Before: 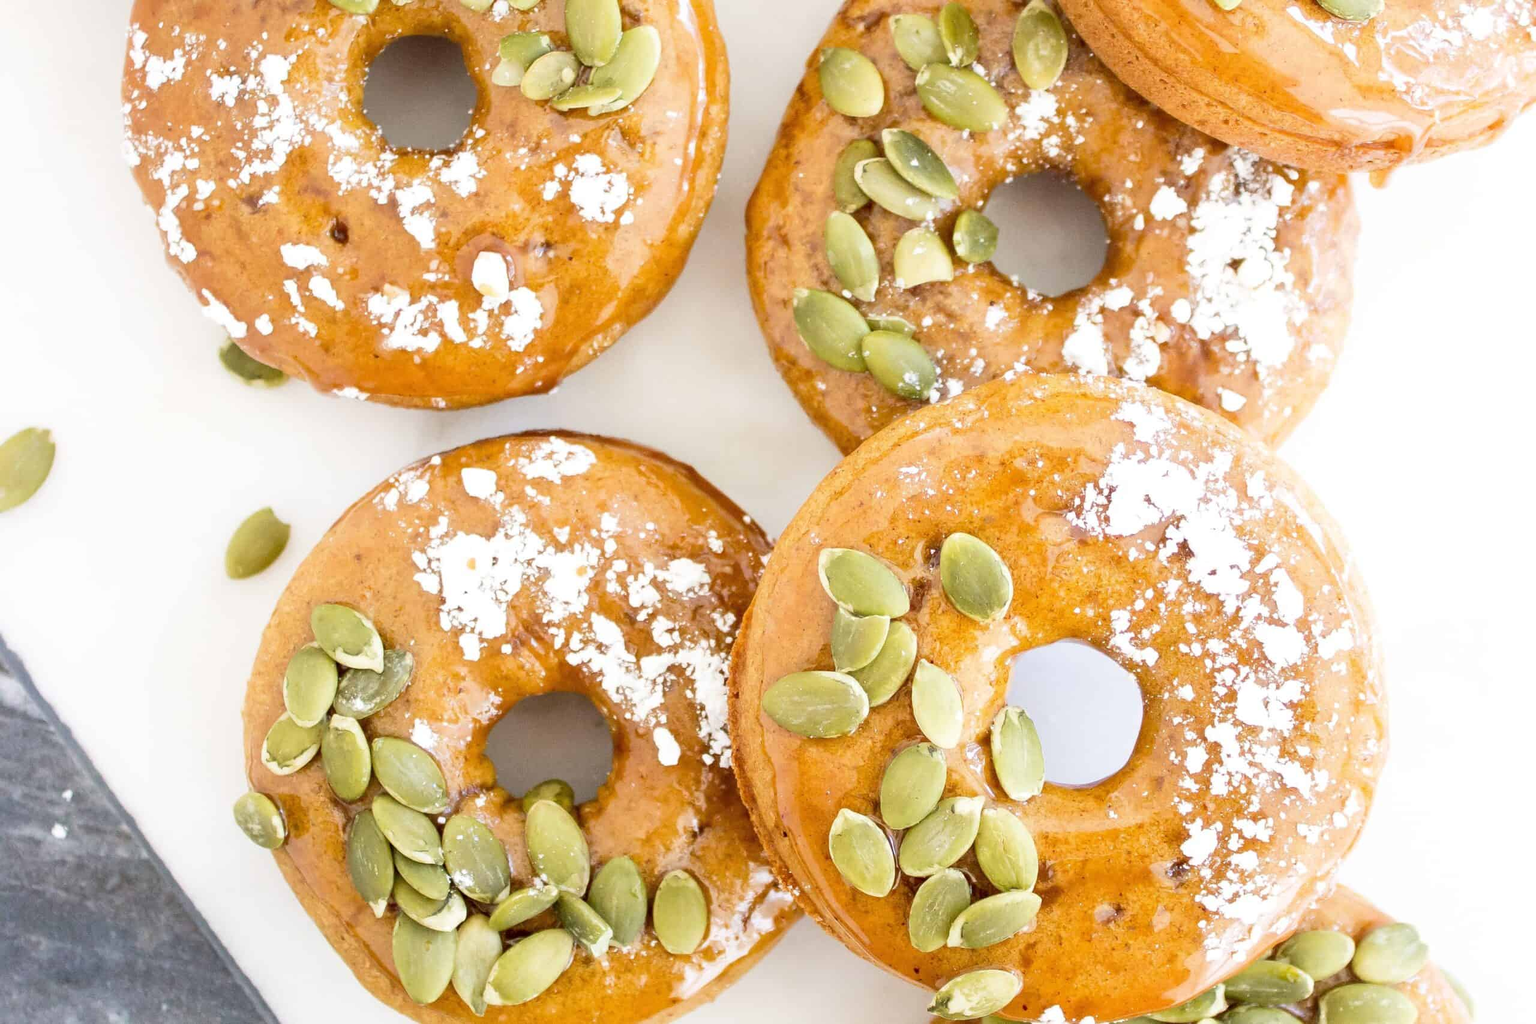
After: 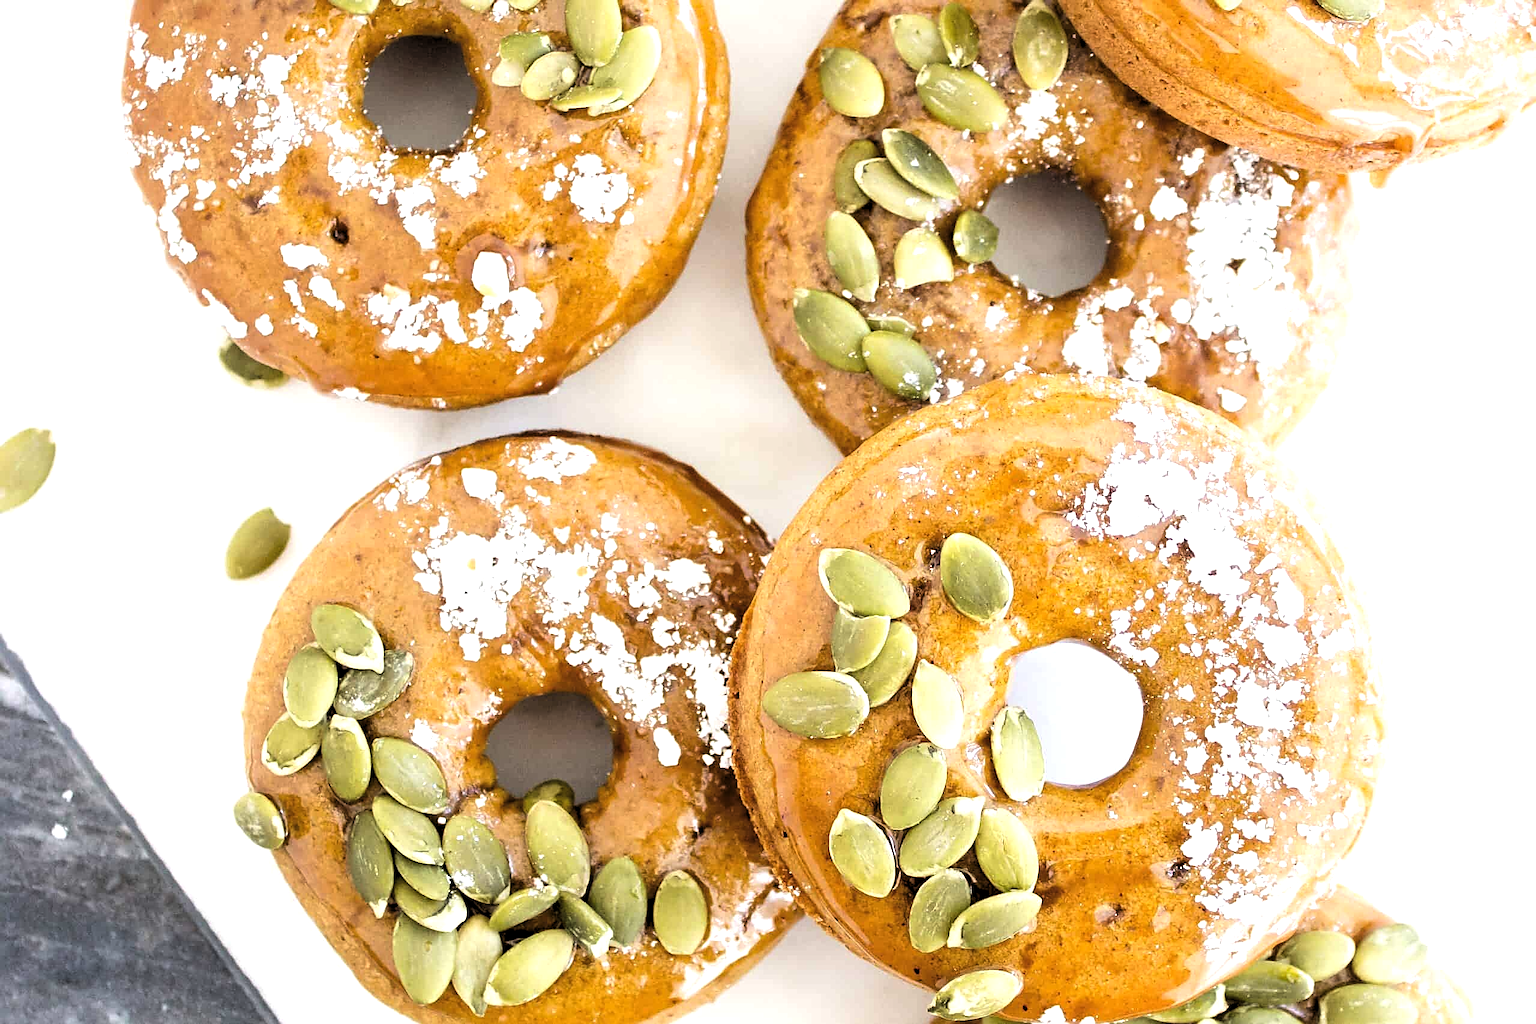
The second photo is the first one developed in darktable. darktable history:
exposure: exposure -0.01 EV, compensate highlight preservation false
levels: levels [0.182, 0.542, 0.902]
tone equalizer: on, module defaults
sharpen: on, module defaults
